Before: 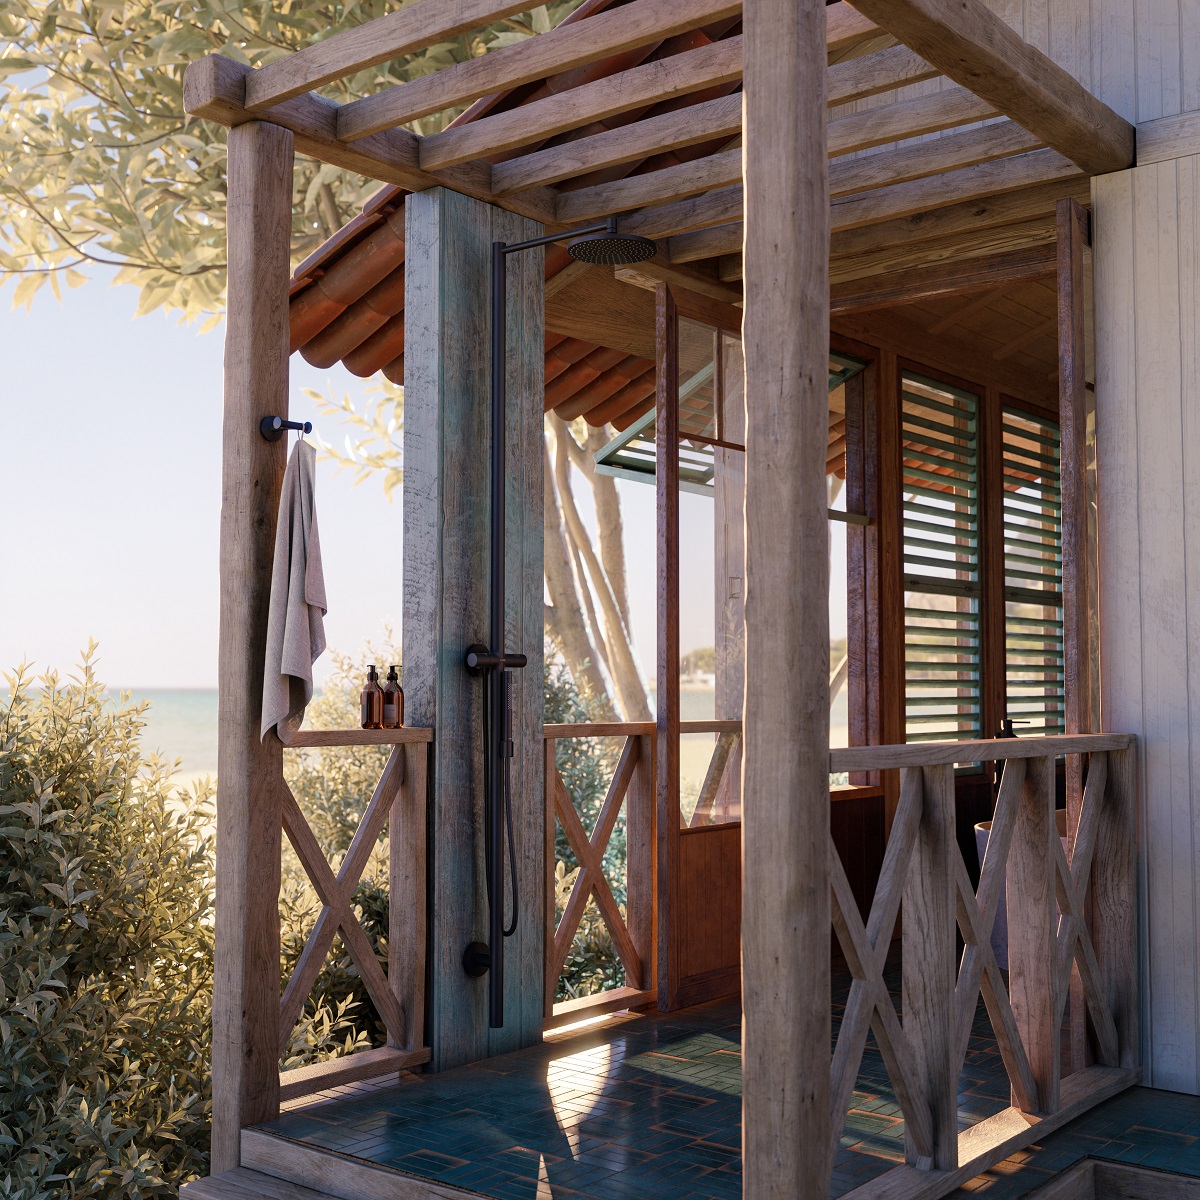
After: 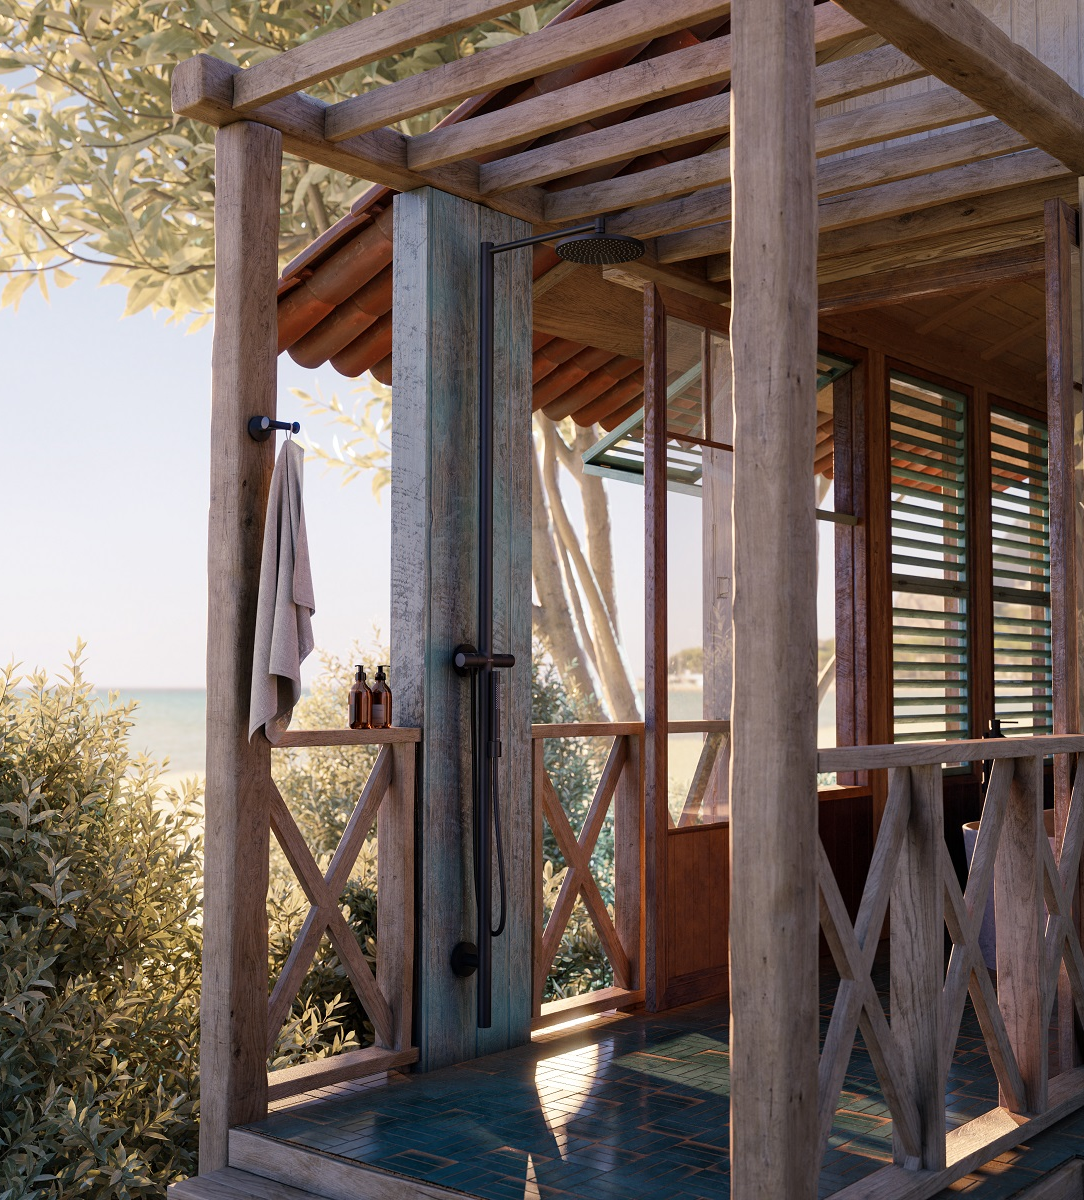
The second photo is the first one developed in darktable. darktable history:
crop and rotate: left 1.075%, right 8.58%
